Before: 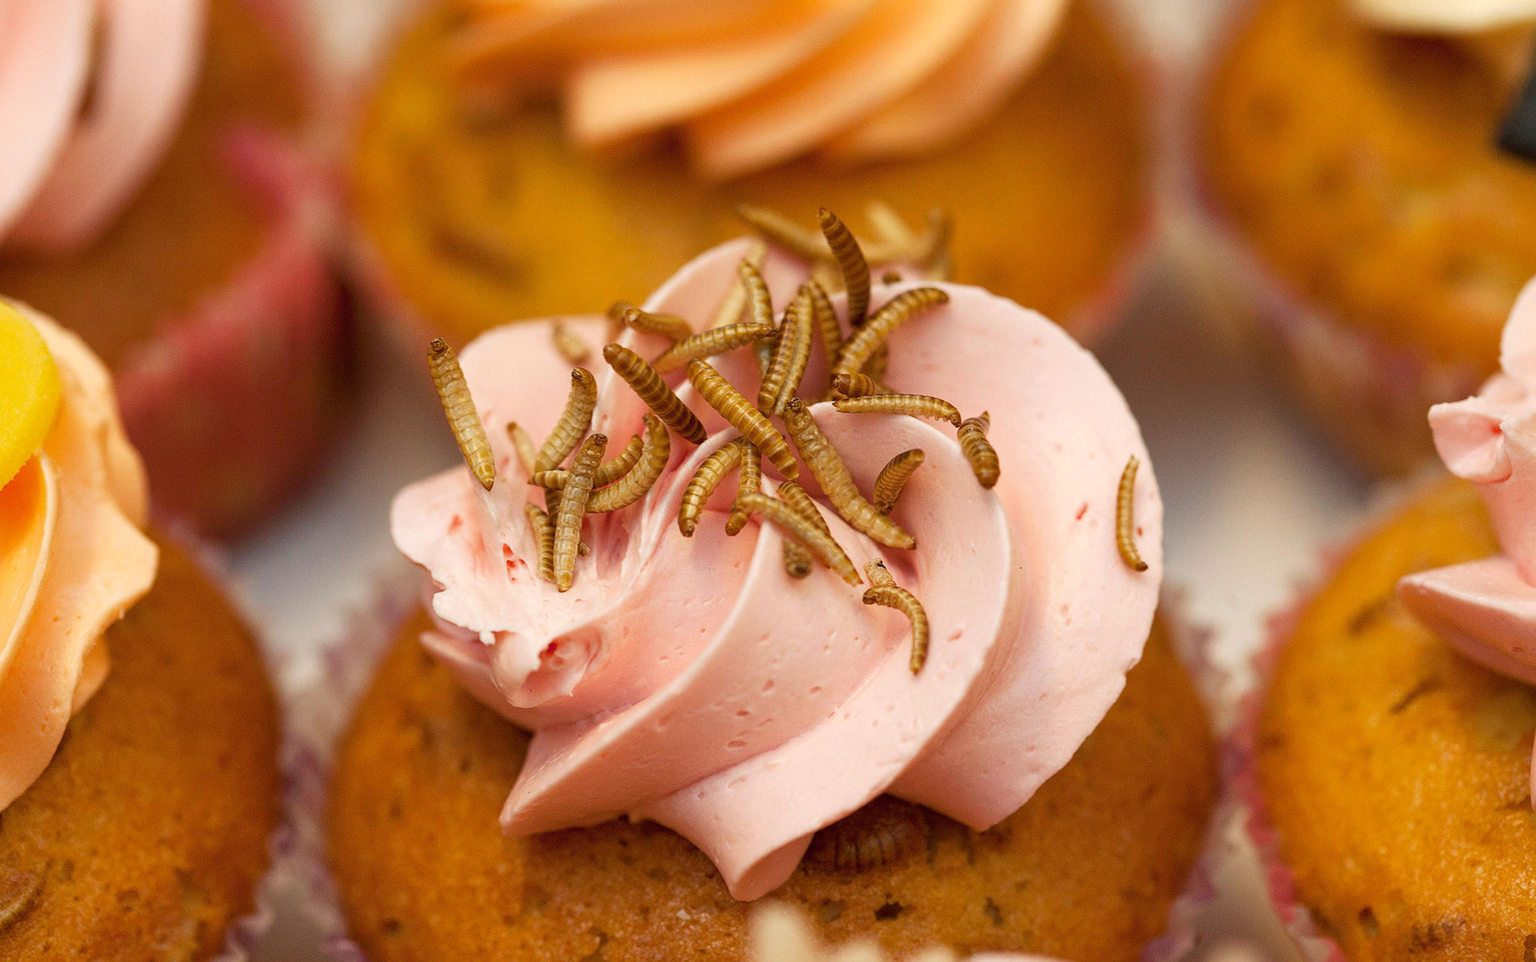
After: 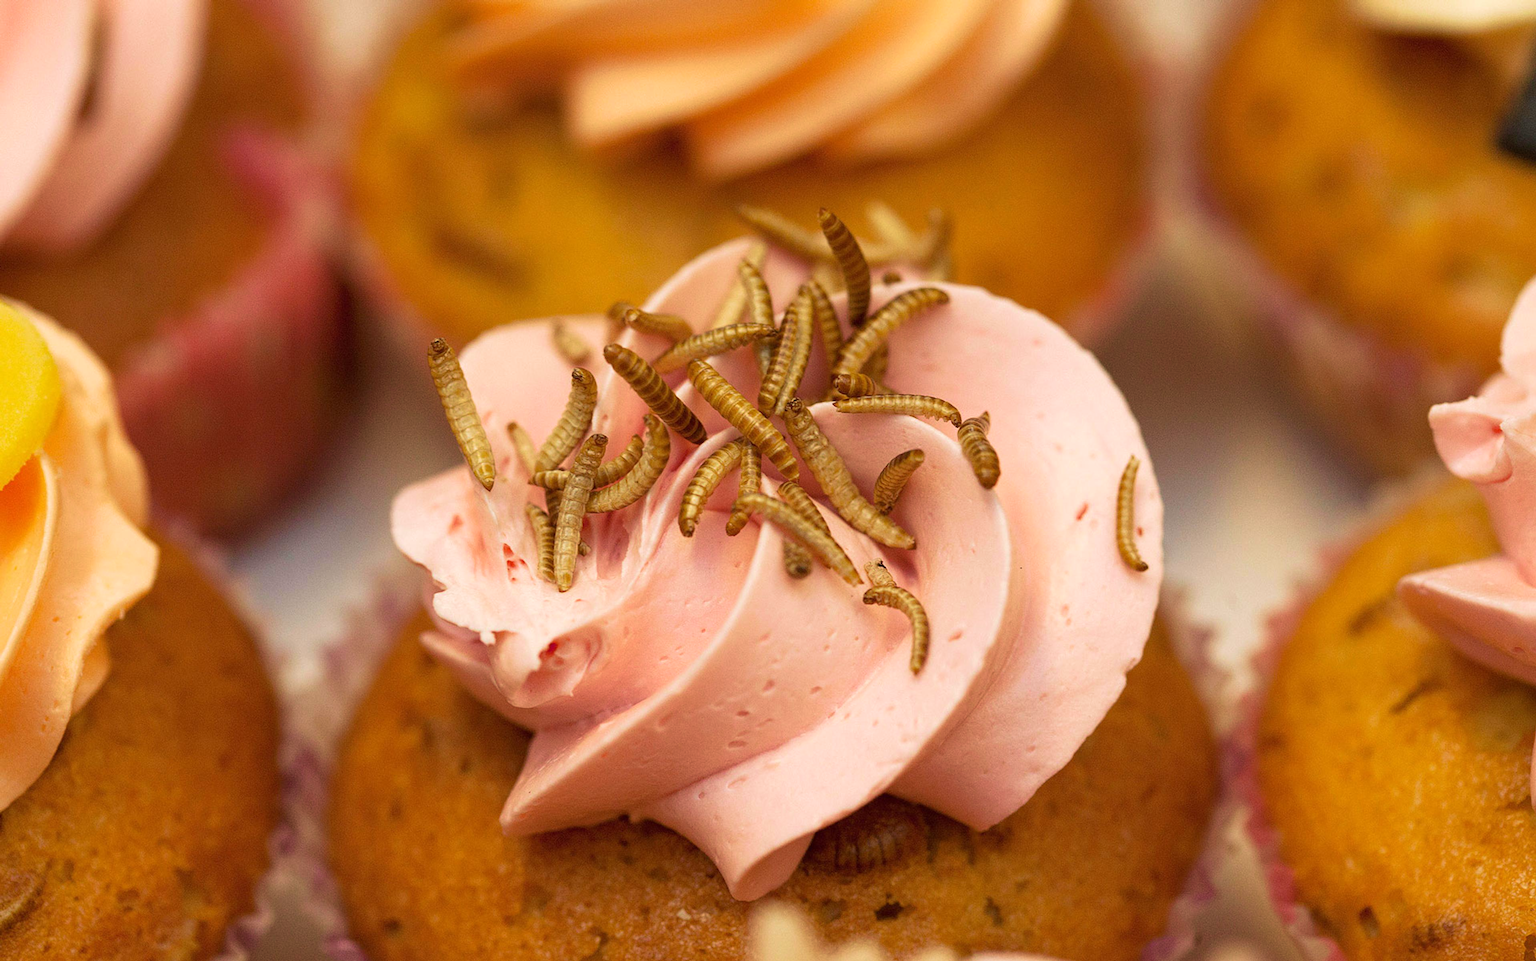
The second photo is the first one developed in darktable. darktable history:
velvia: strength 44.72%
